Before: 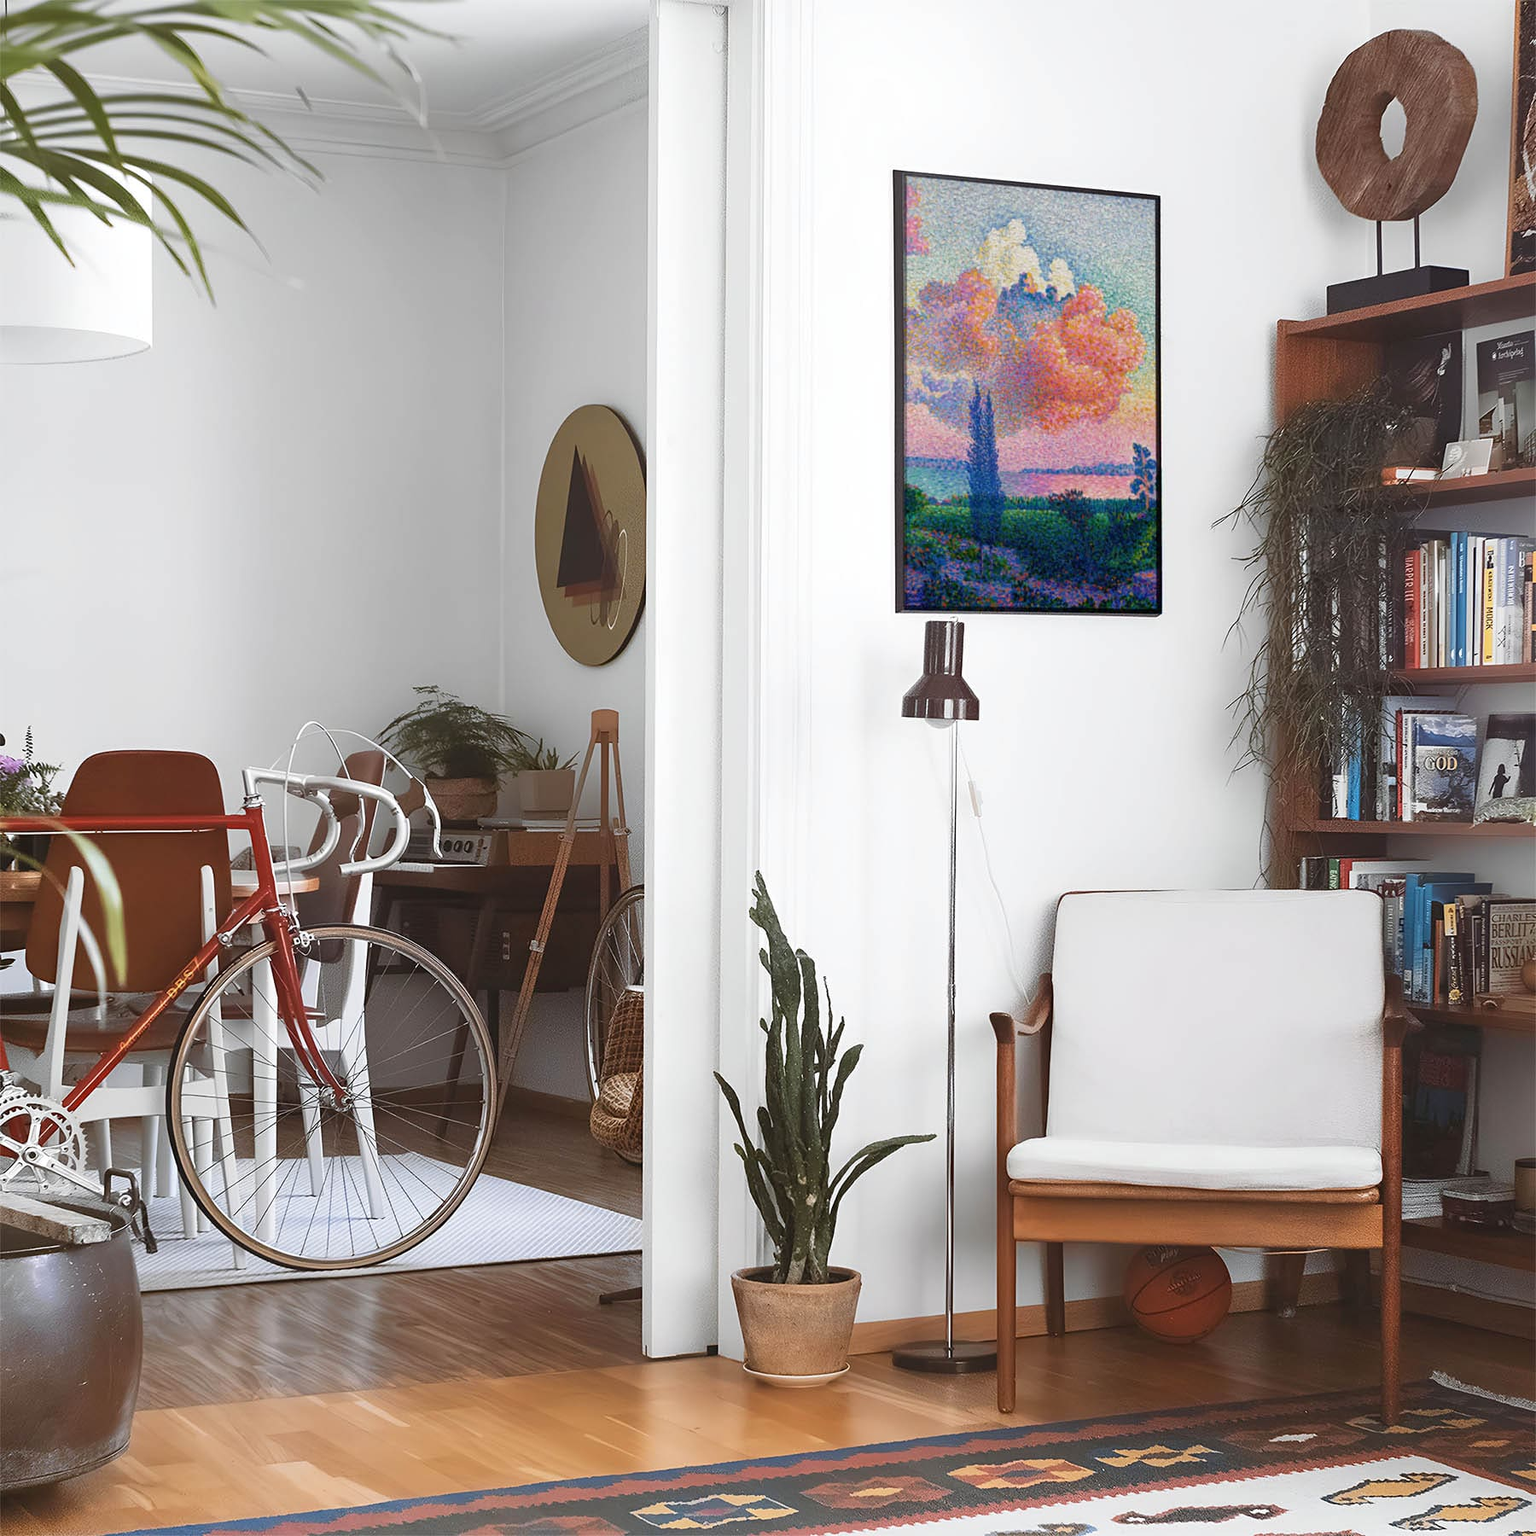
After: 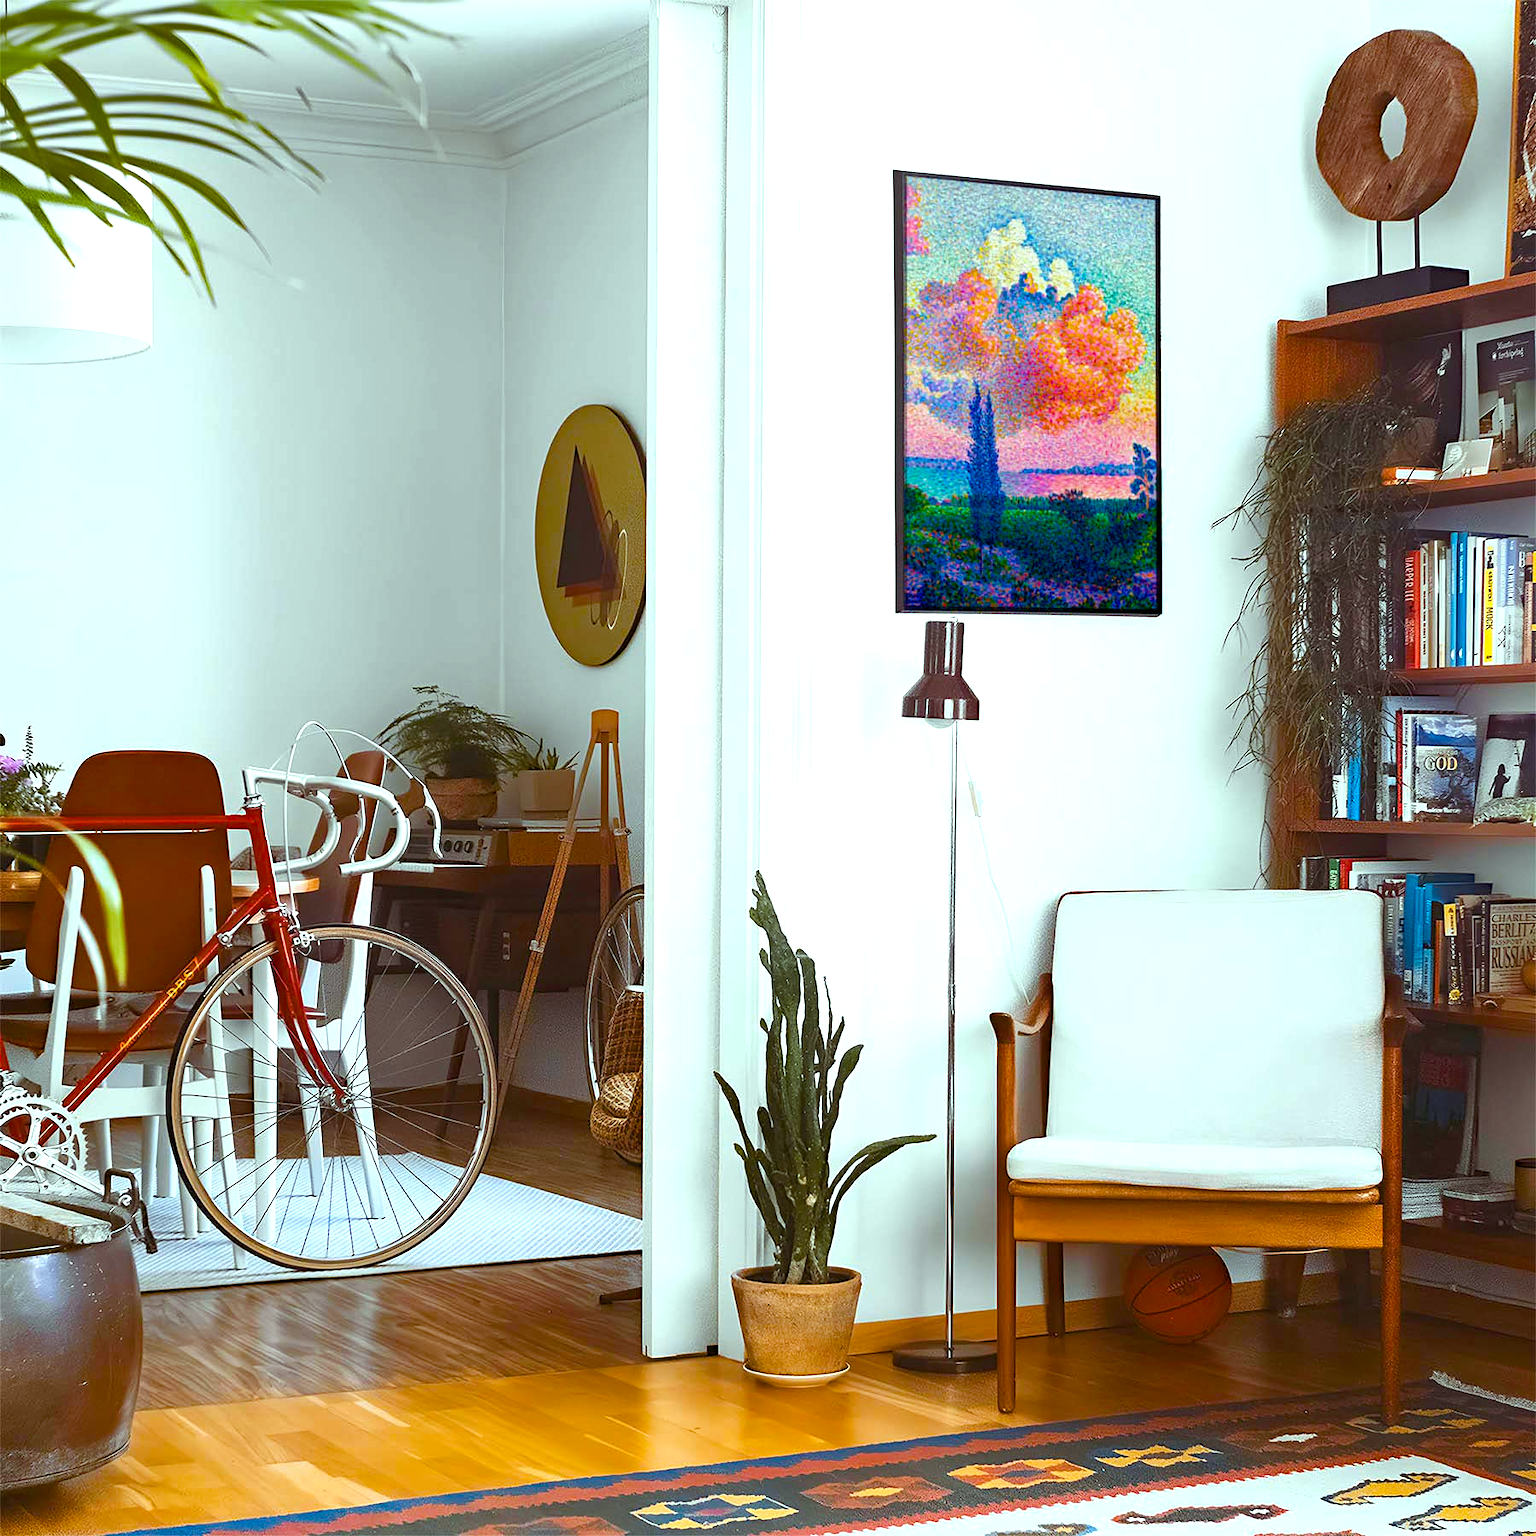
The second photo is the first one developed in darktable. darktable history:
color balance rgb: highlights gain › luminance 20.041%, highlights gain › chroma 2.669%, highlights gain › hue 175.91°, perceptual saturation grading › global saturation 36.789%, perceptual saturation grading › shadows 36.214%, perceptual brilliance grading › highlights 7.499%, perceptual brilliance grading › mid-tones 3.954%, perceptual brilliance grading › shadows 1.833%, global vibrance 20%
haze removal: strength 0.287, distance 0.255, compatibility mode true, adaptive false
